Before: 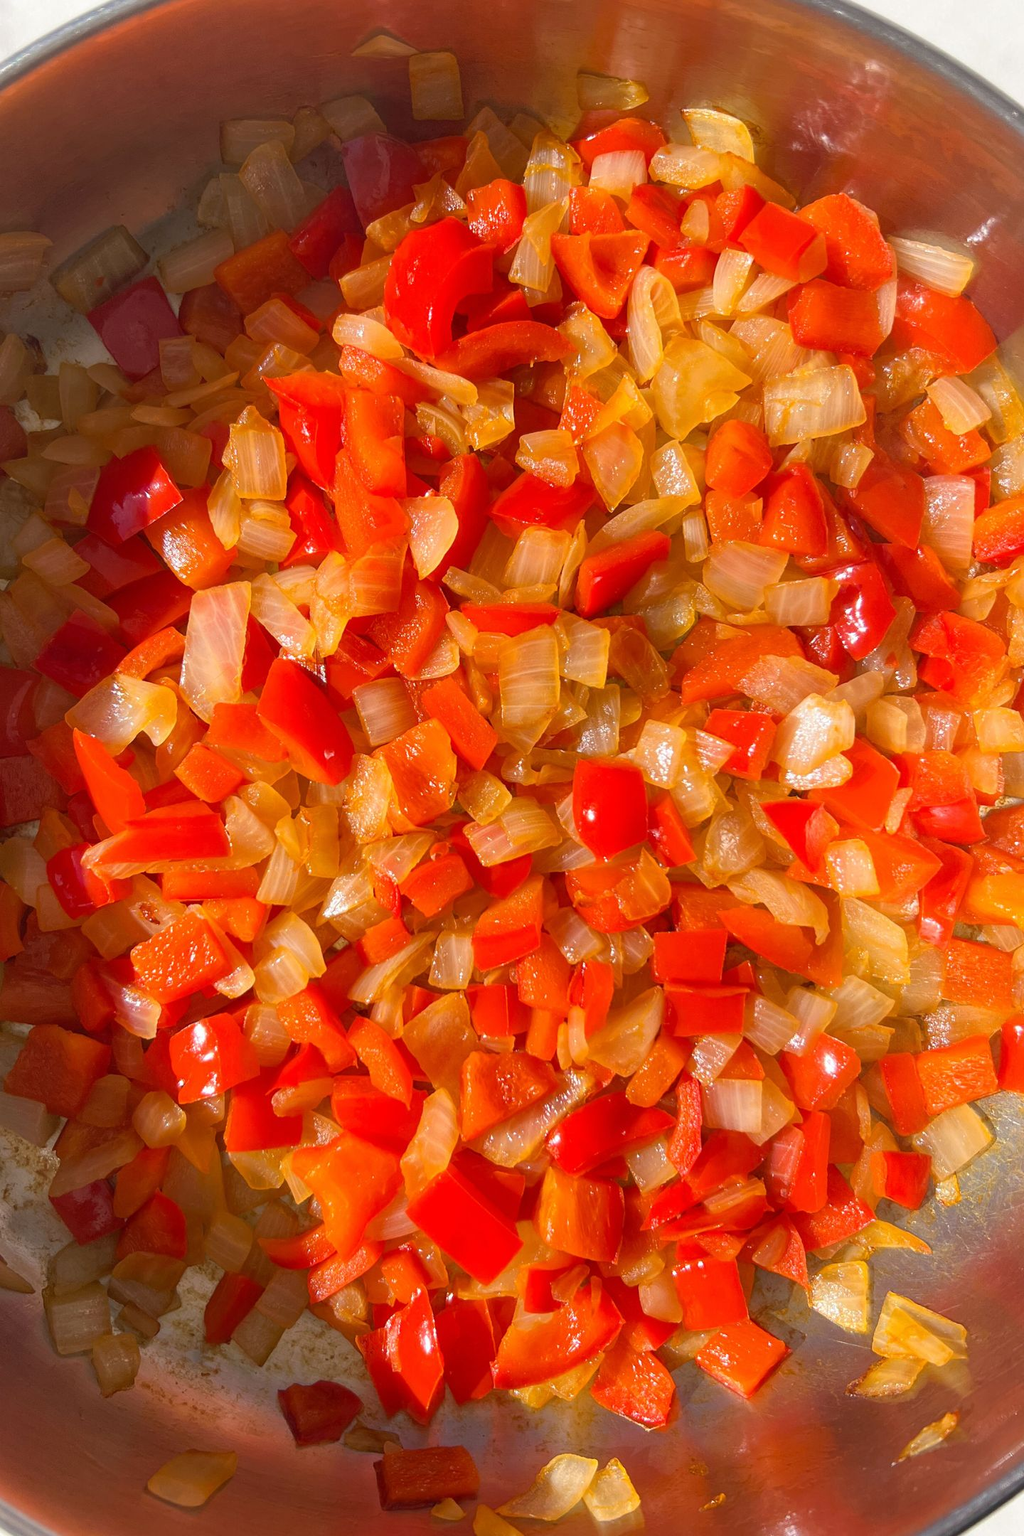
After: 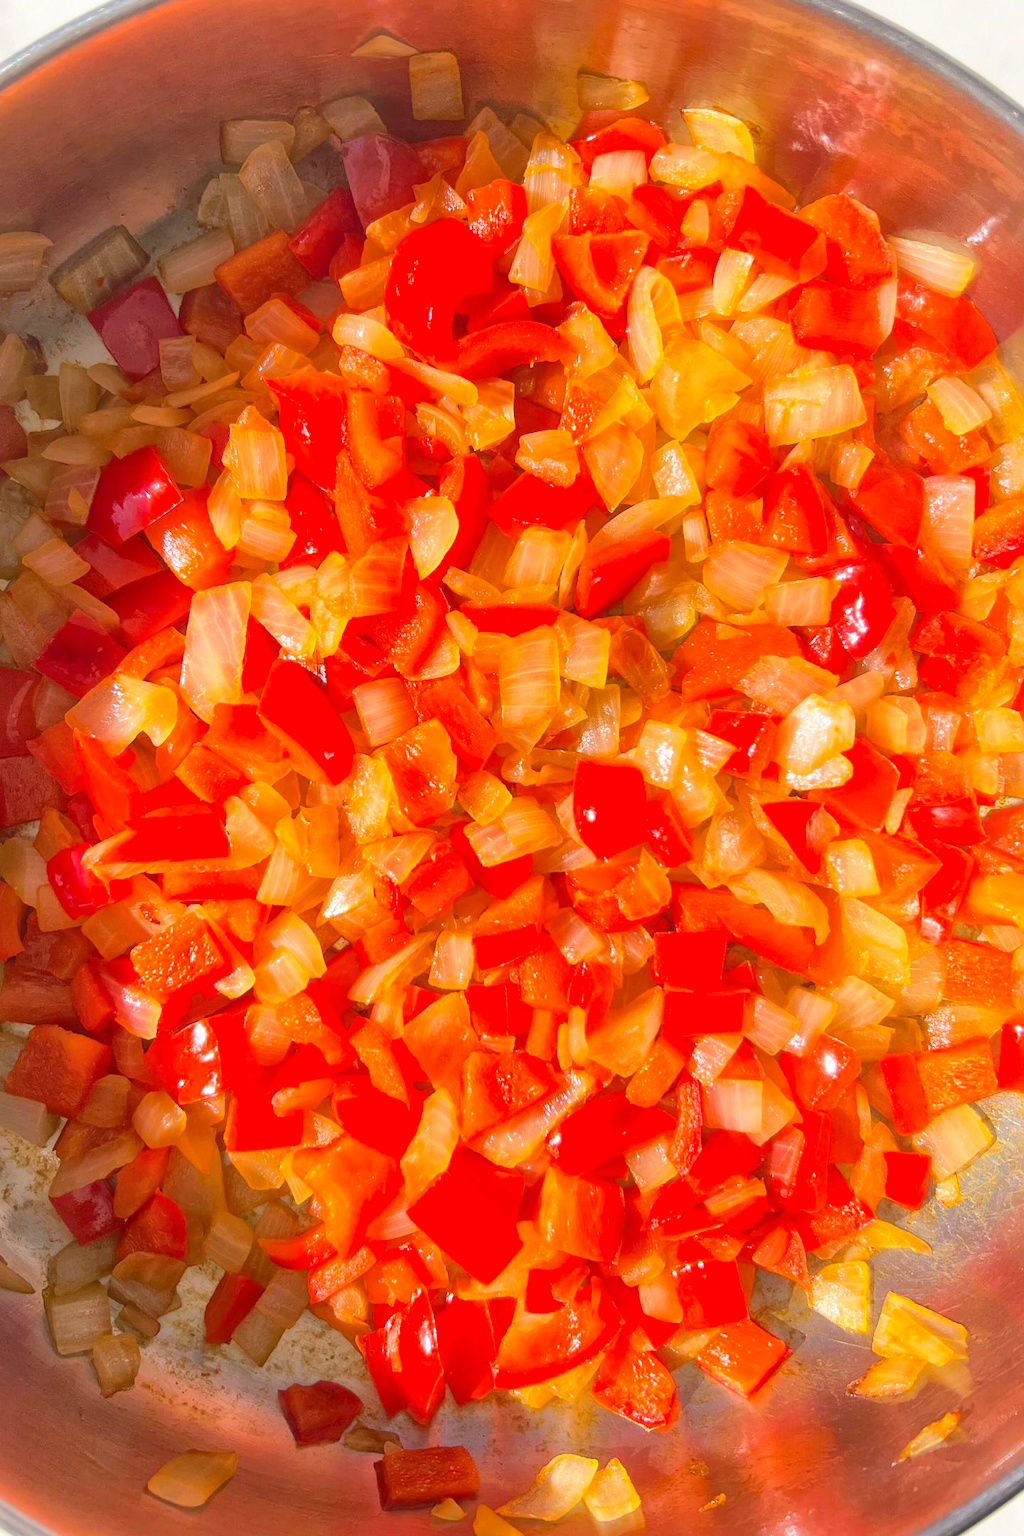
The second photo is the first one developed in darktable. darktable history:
global tonemap: drago (1, 100), detail 1
exposure: black level correction 0, exposure 1.1 EV, compensate exposure bias true, compensate highlight preservation false
